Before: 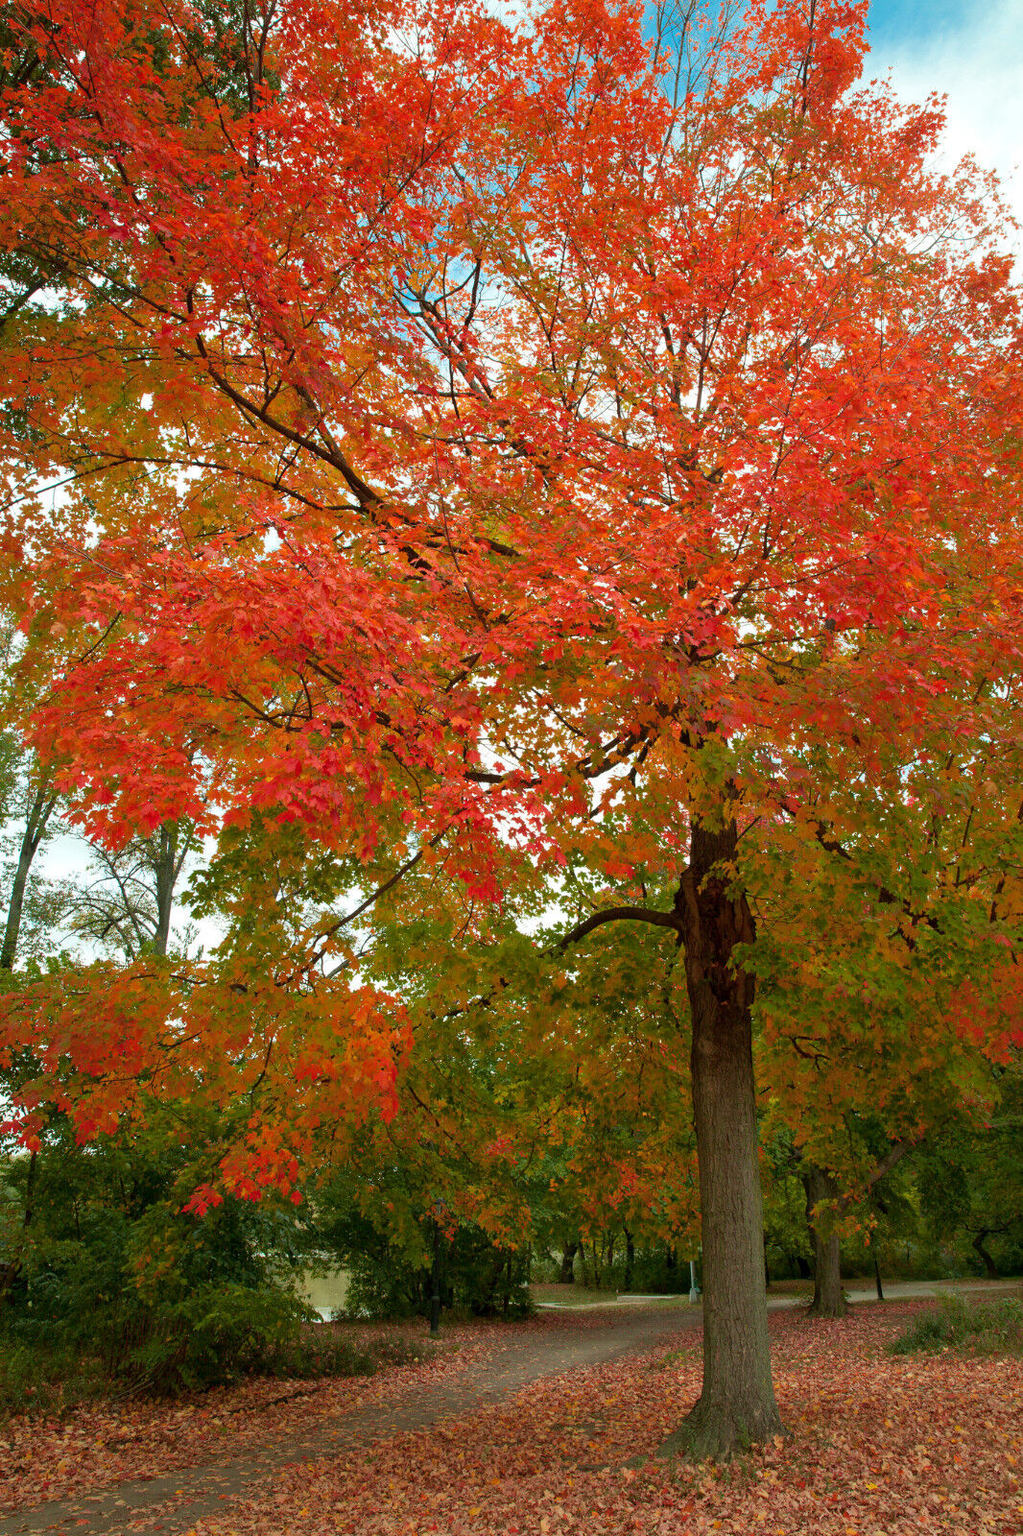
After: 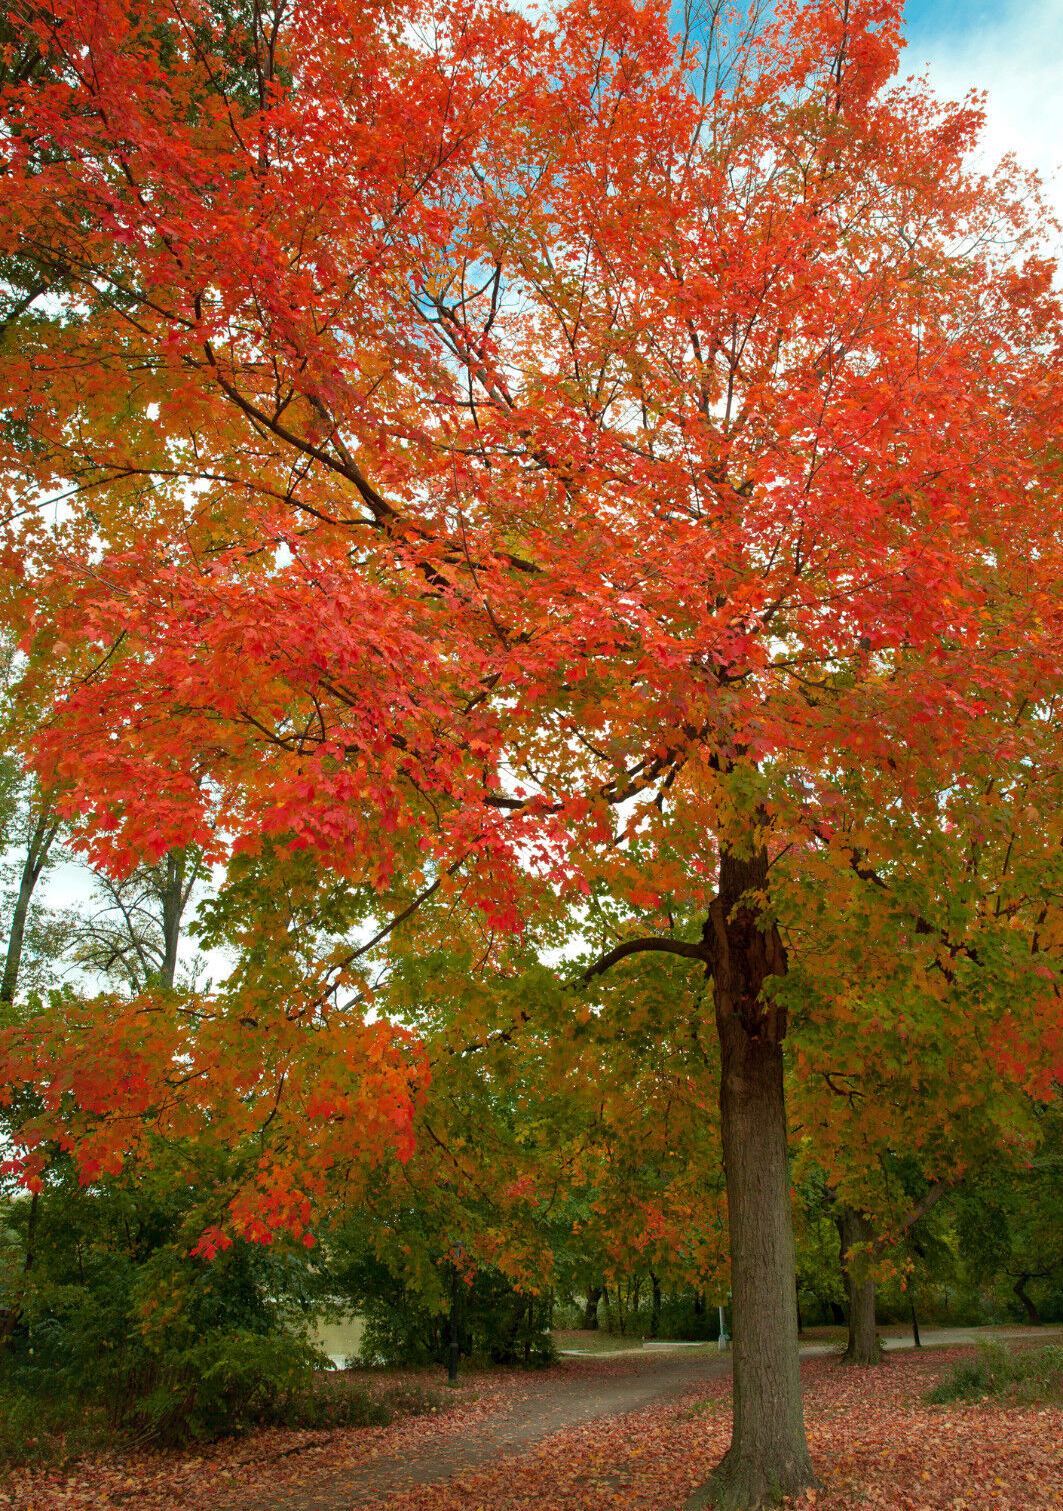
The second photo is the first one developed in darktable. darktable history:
shadows and highlights: shadows 61.6, white point adjustment 0.421, highlights -33.82, compress 84.11%
crop: top 0.459%, right 0.26%, bottom 5.072%
